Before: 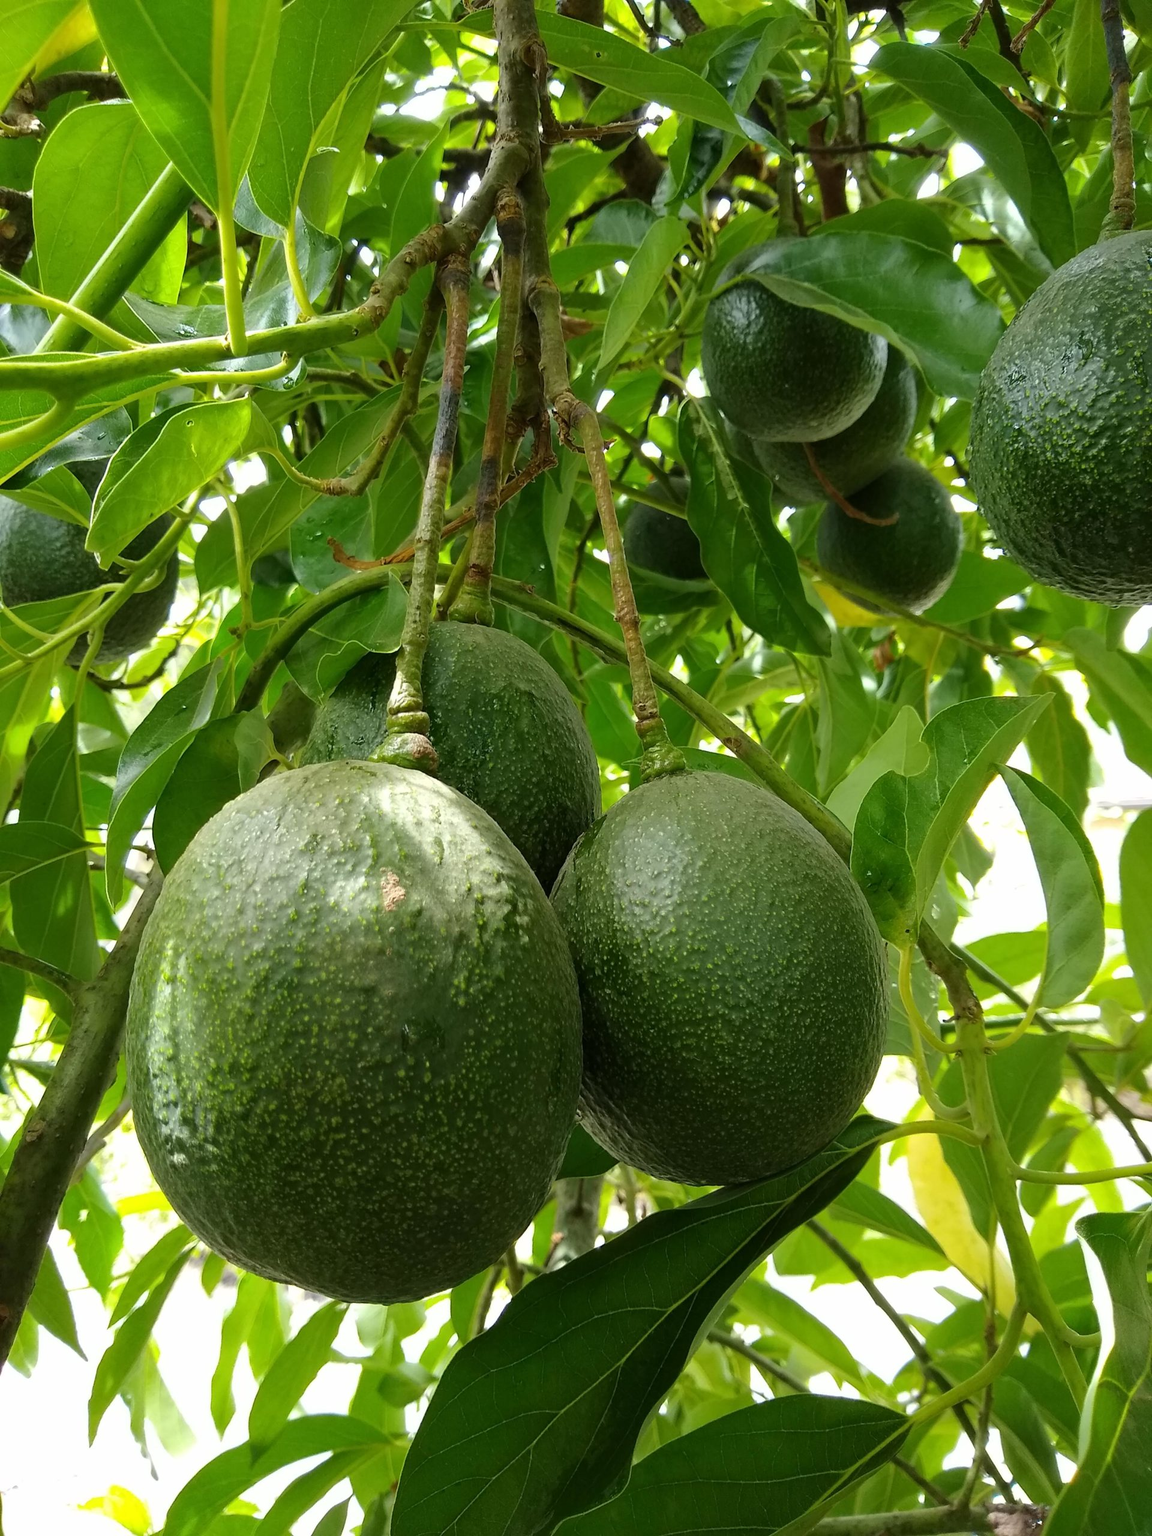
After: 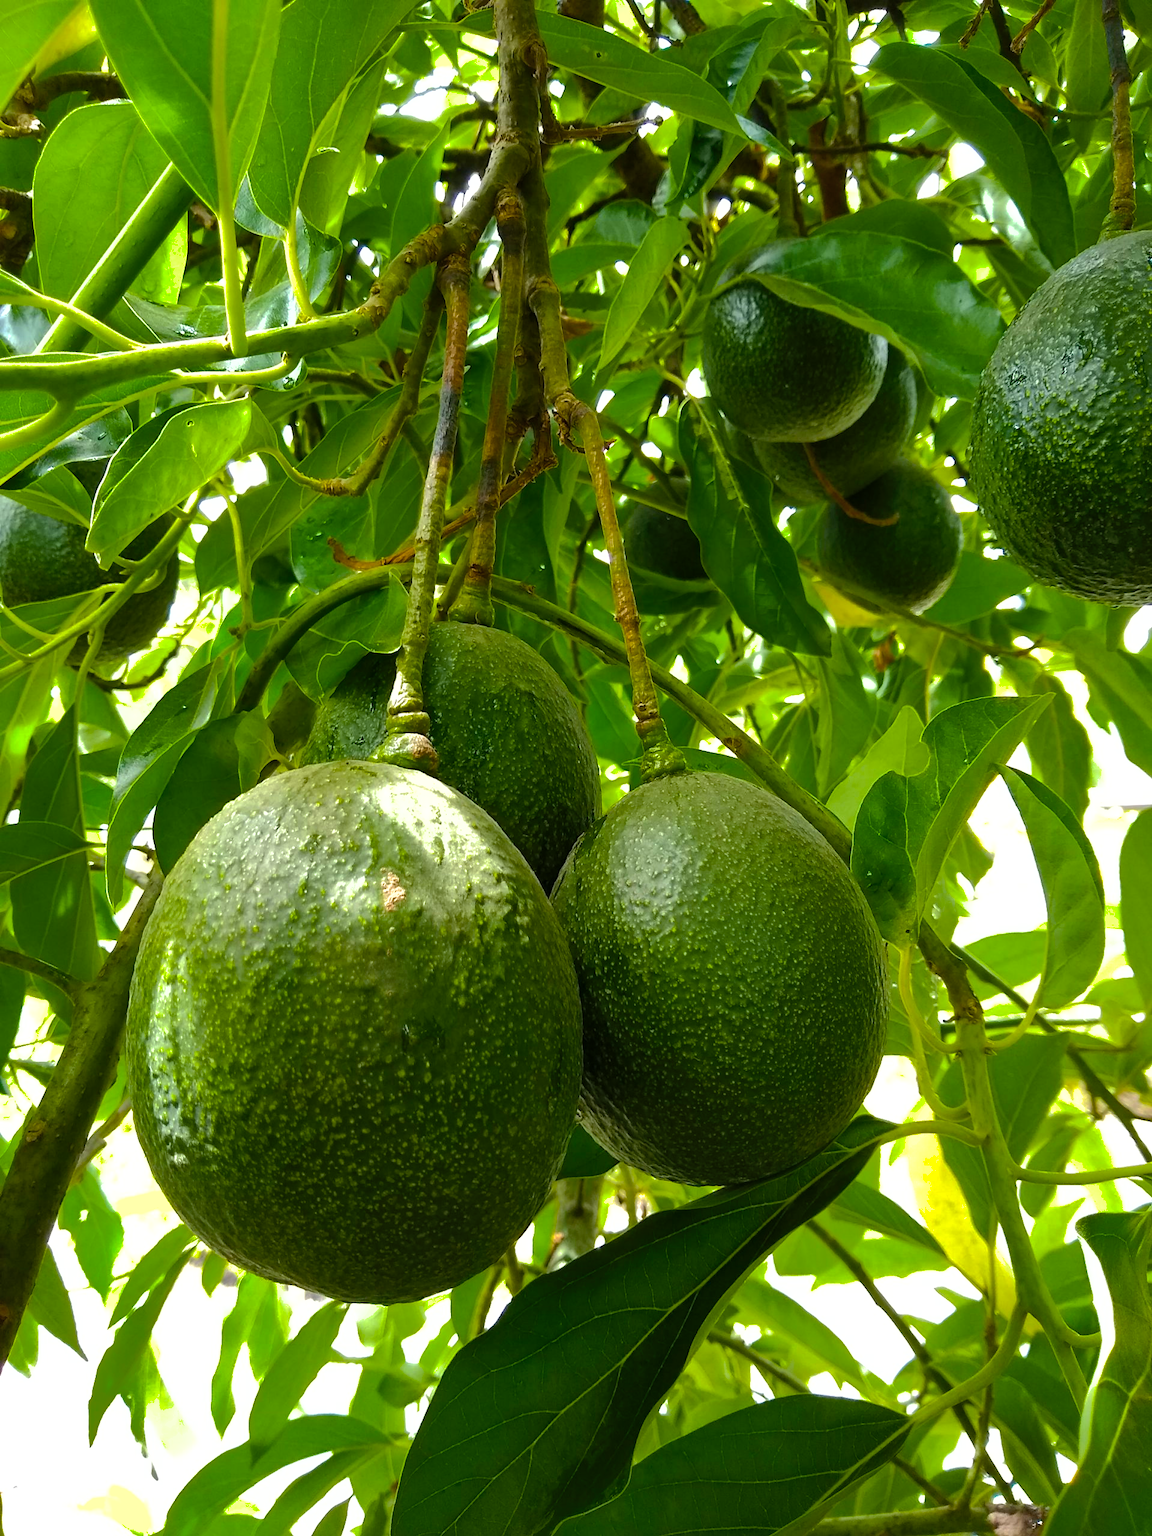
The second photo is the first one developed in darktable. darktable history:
color balance rgb: linear chroma grading › global chroma 16.62%, perceptual saturation grading › highlights -8.63%, perceptual saturation grading › mid-tones 18.66%, perceptual saturation grading › shadows 28.49%, perceptual brilliance grading › highlights 14.22%, perceptual brilliance grading › shadows -18.96%, global vibrance 27.71%
shadows and highlights: shadows 40, highlights -60
